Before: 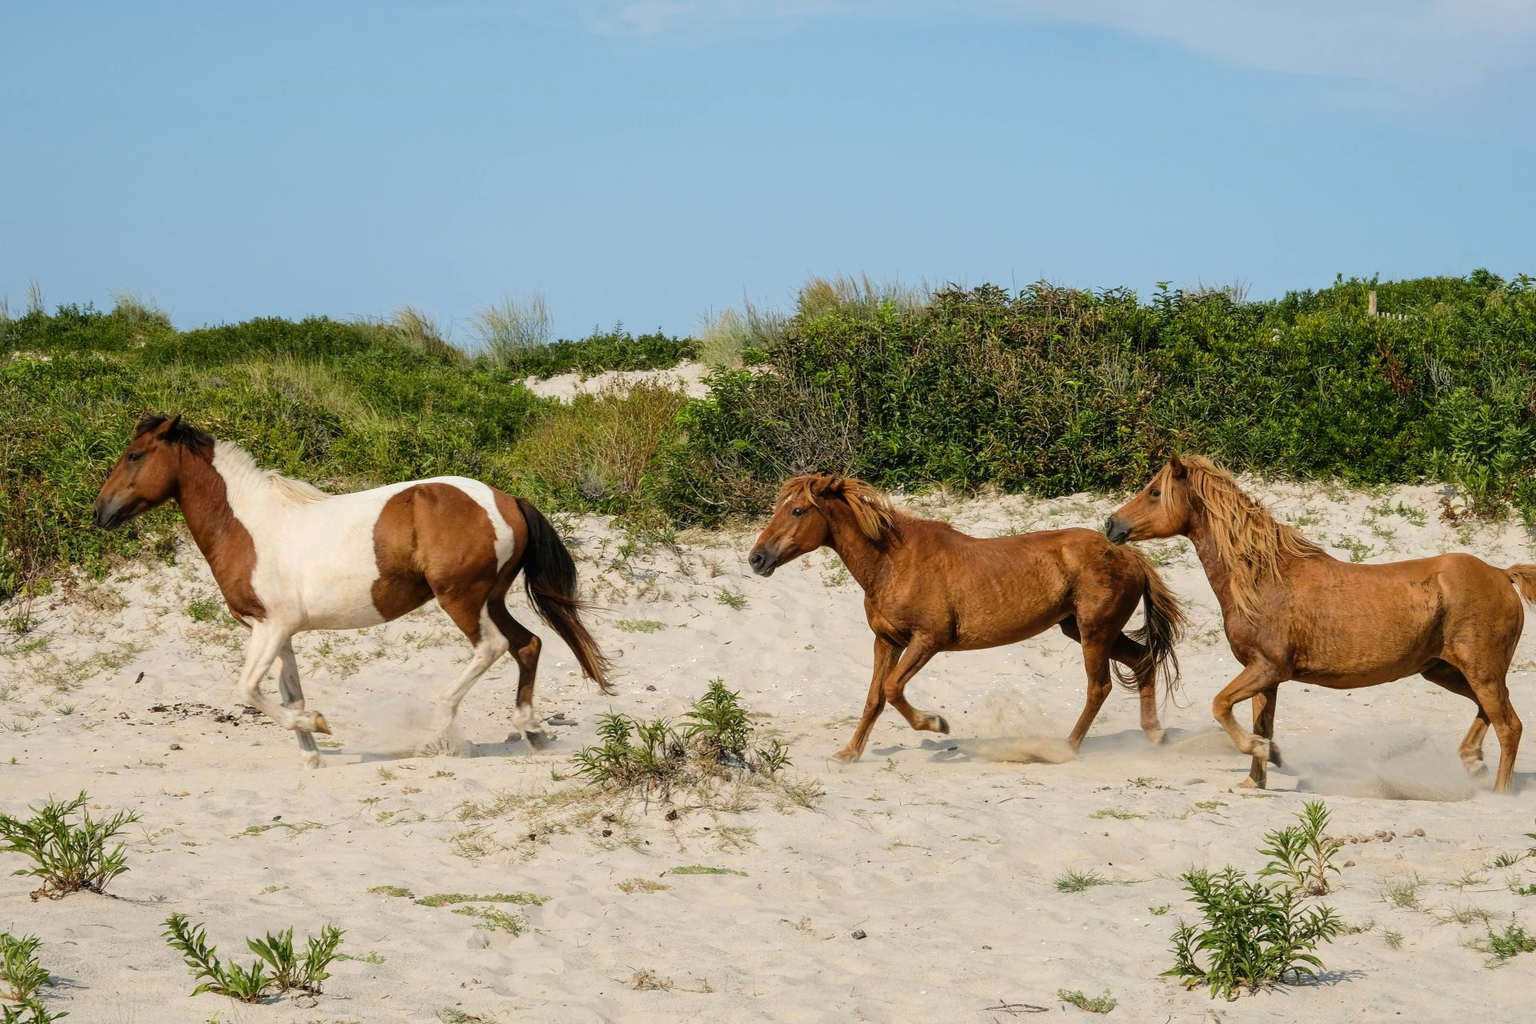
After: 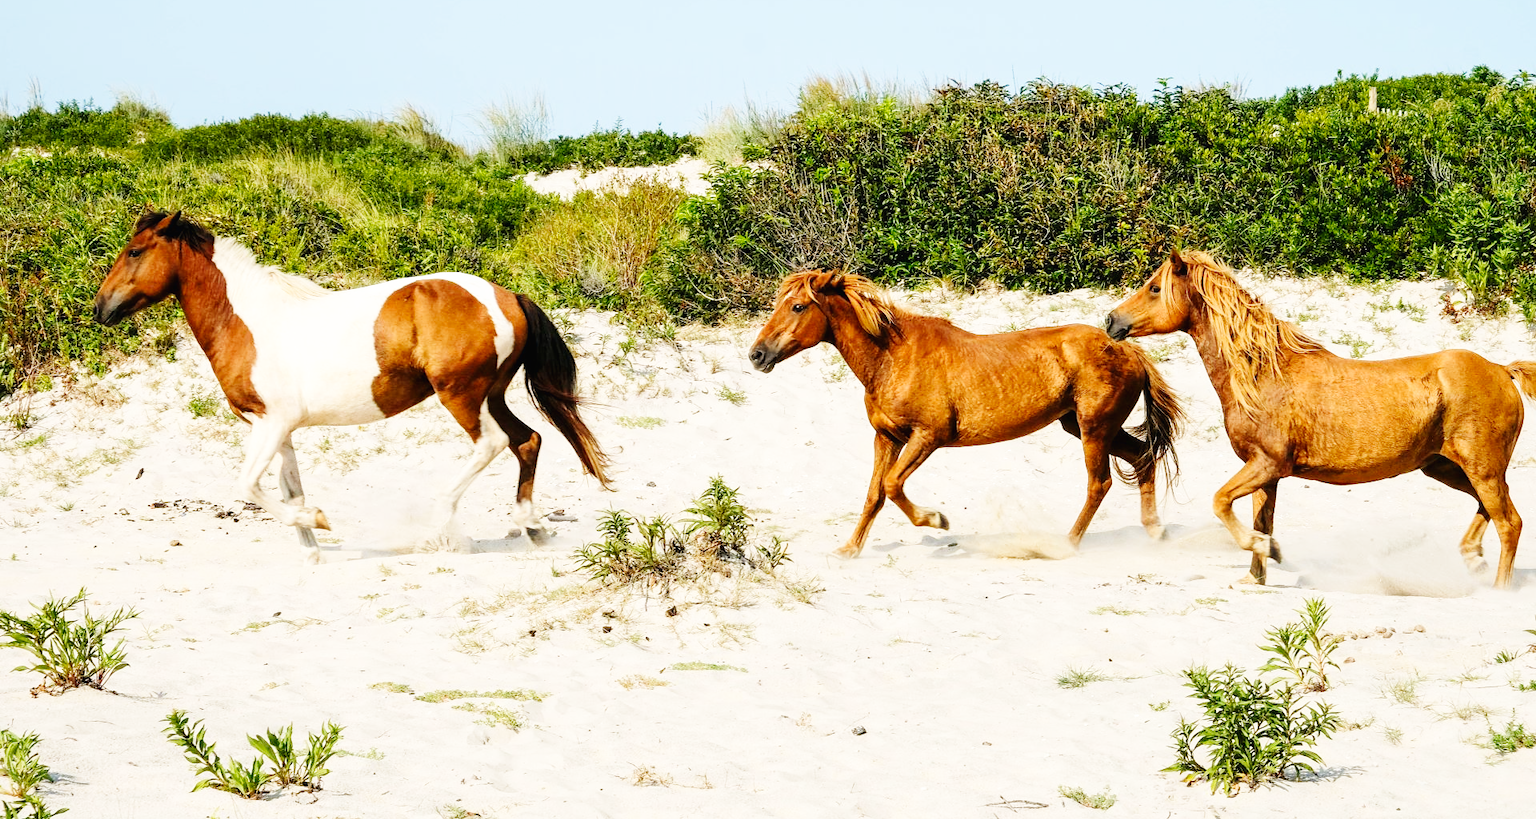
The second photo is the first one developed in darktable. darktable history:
base curve: curves: ch0 [(0, 0.003) (0.001, 0.002) (0.006, 0.004) (0.02, 0.022) (0.048, 0.086) (0.094, 0.234) (0.162, 0.431) (0.258, 0.629) (0.385, 0.8) (0.548, 0.918) (0.751, 0.988) (1, 1)], preserve colors none
crop and rotate: top 19.998%
